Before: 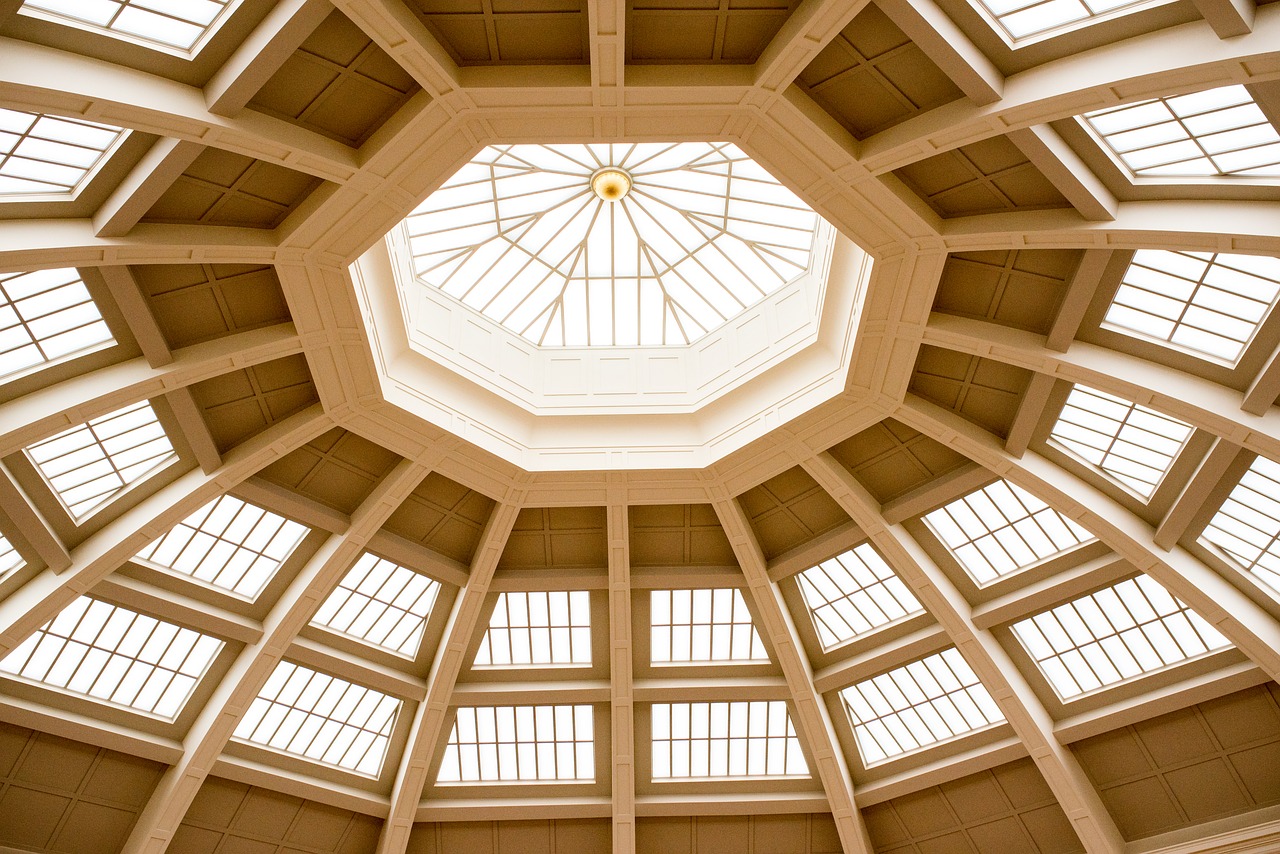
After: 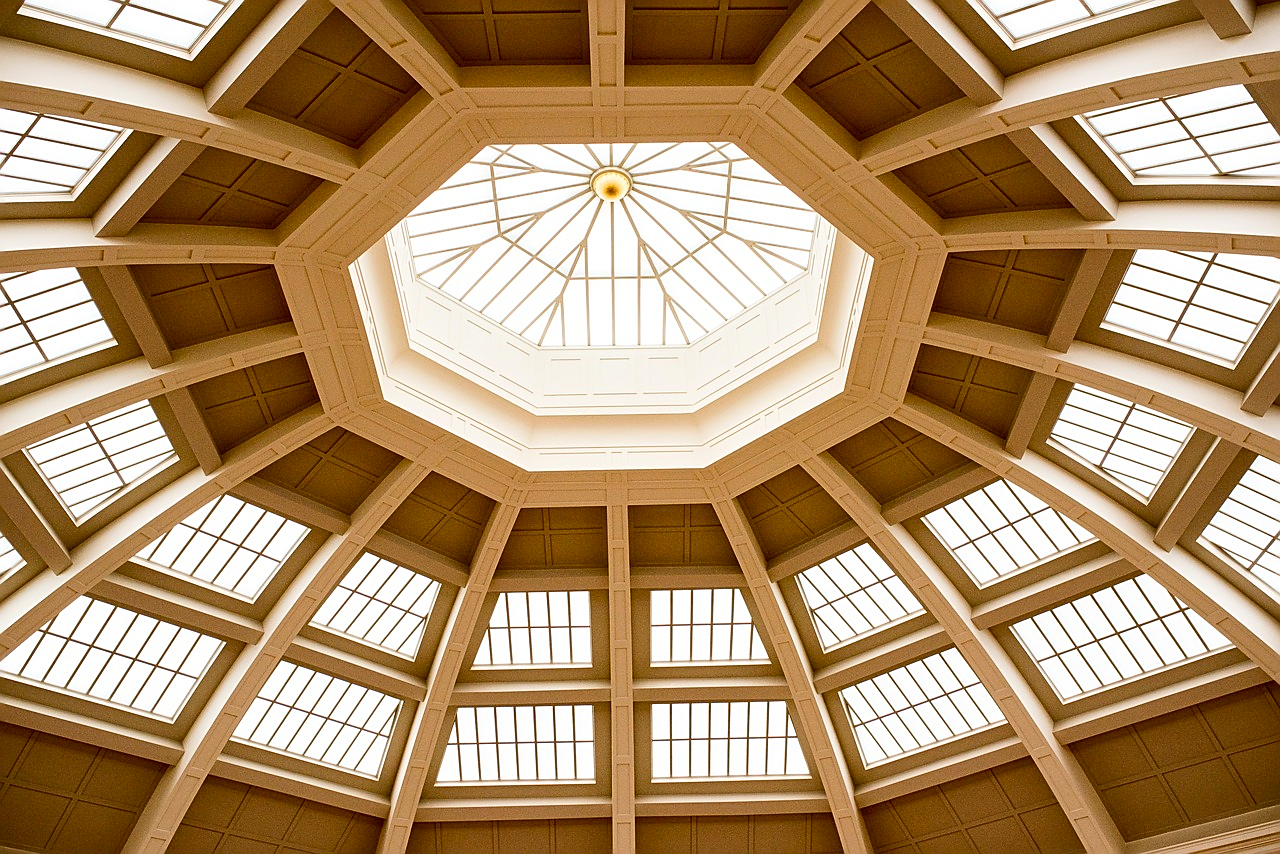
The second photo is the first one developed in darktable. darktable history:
contrast brightness saturation: contrast 0.127, brightness -0.05, saturation 0.161
sharpen: on, module defaults
exposure: exposure -0.003 EV, compensate exposure bias true, compensate highlight preservation false
